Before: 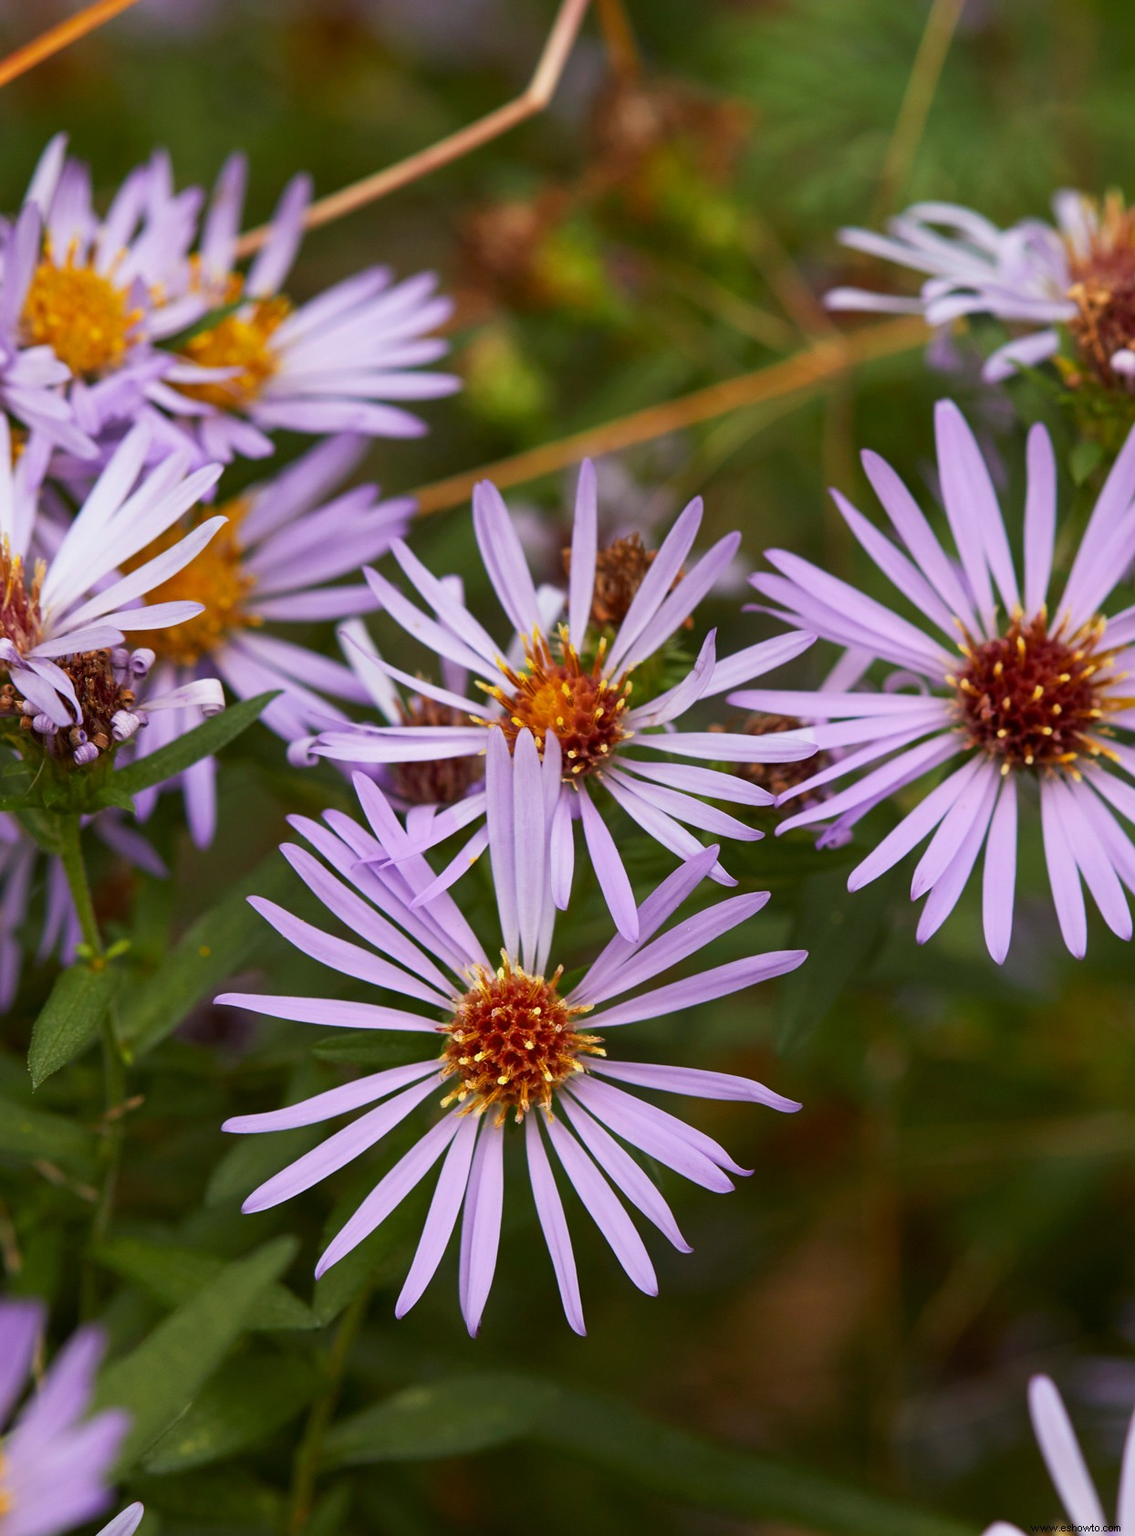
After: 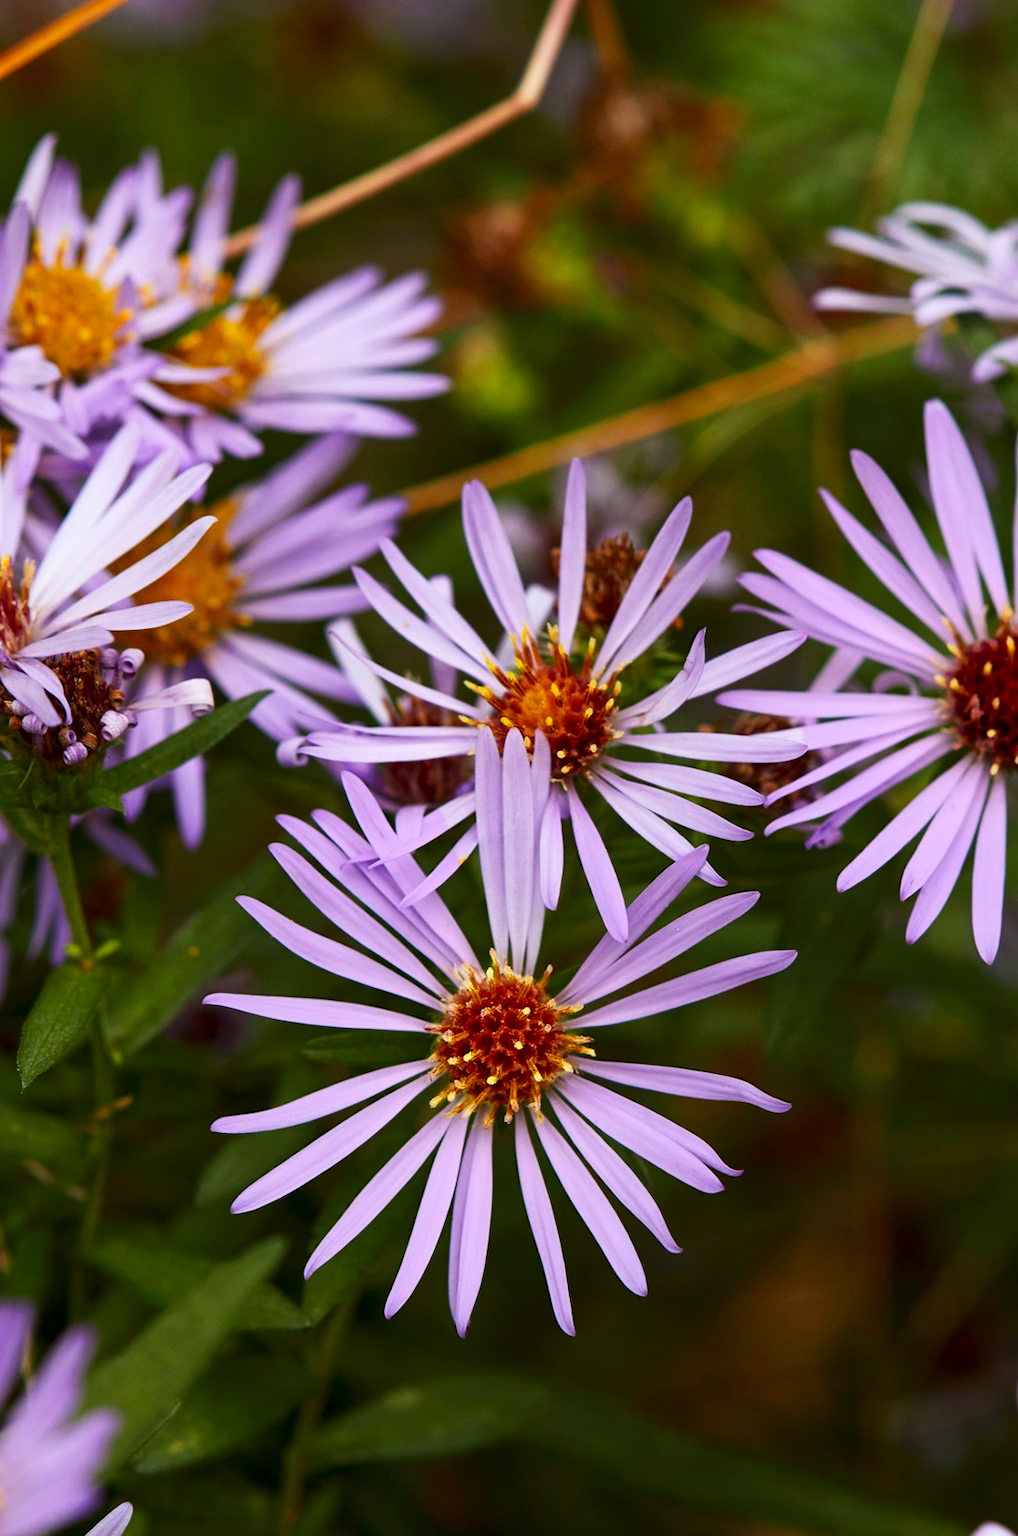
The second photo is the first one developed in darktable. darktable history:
contrast brightness saturation: contrast 0.134, brightness -0.05, saturation 0.156
local contrast: highlights 102%, shadows 102%, detail 119%, midtone range 0.2
crop and rotate: left 1.071%, right 9.179%
